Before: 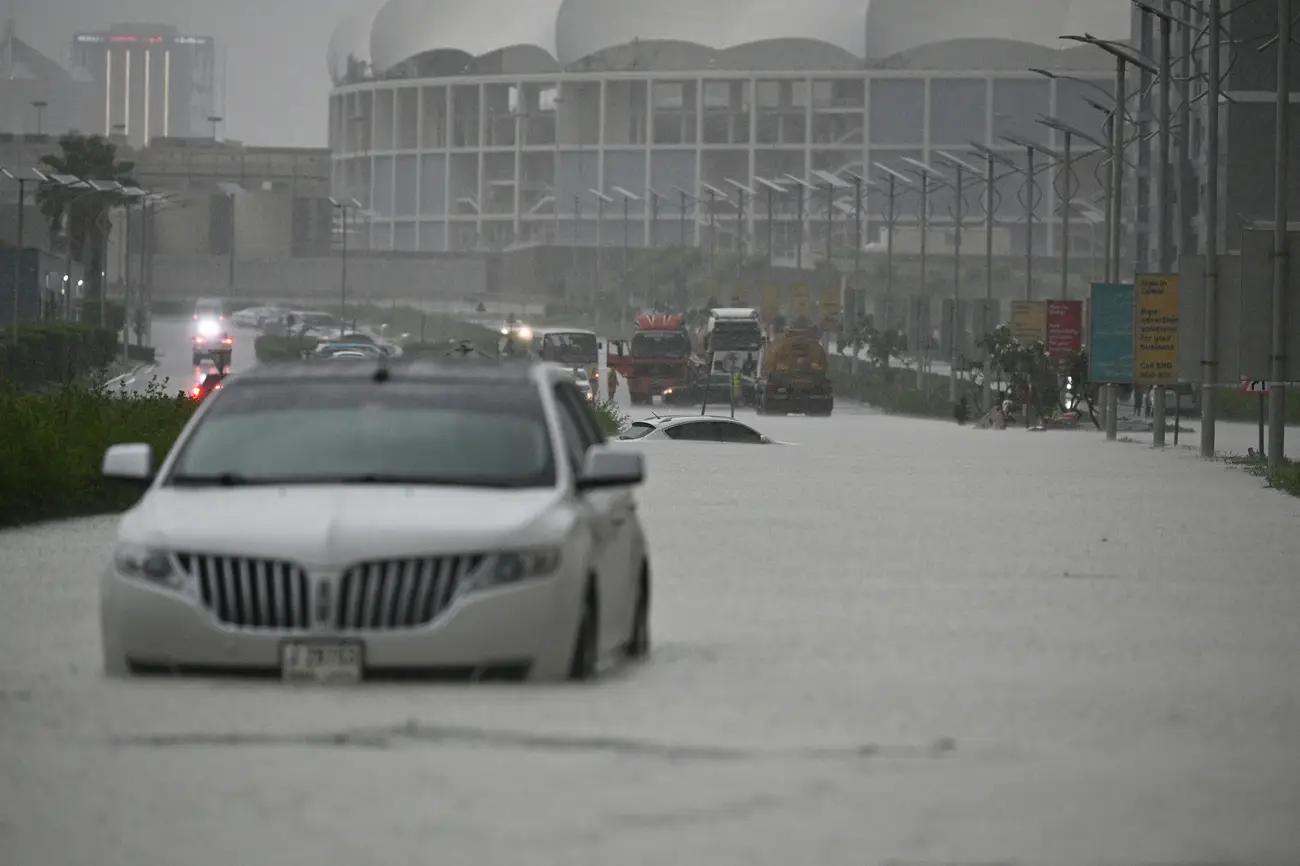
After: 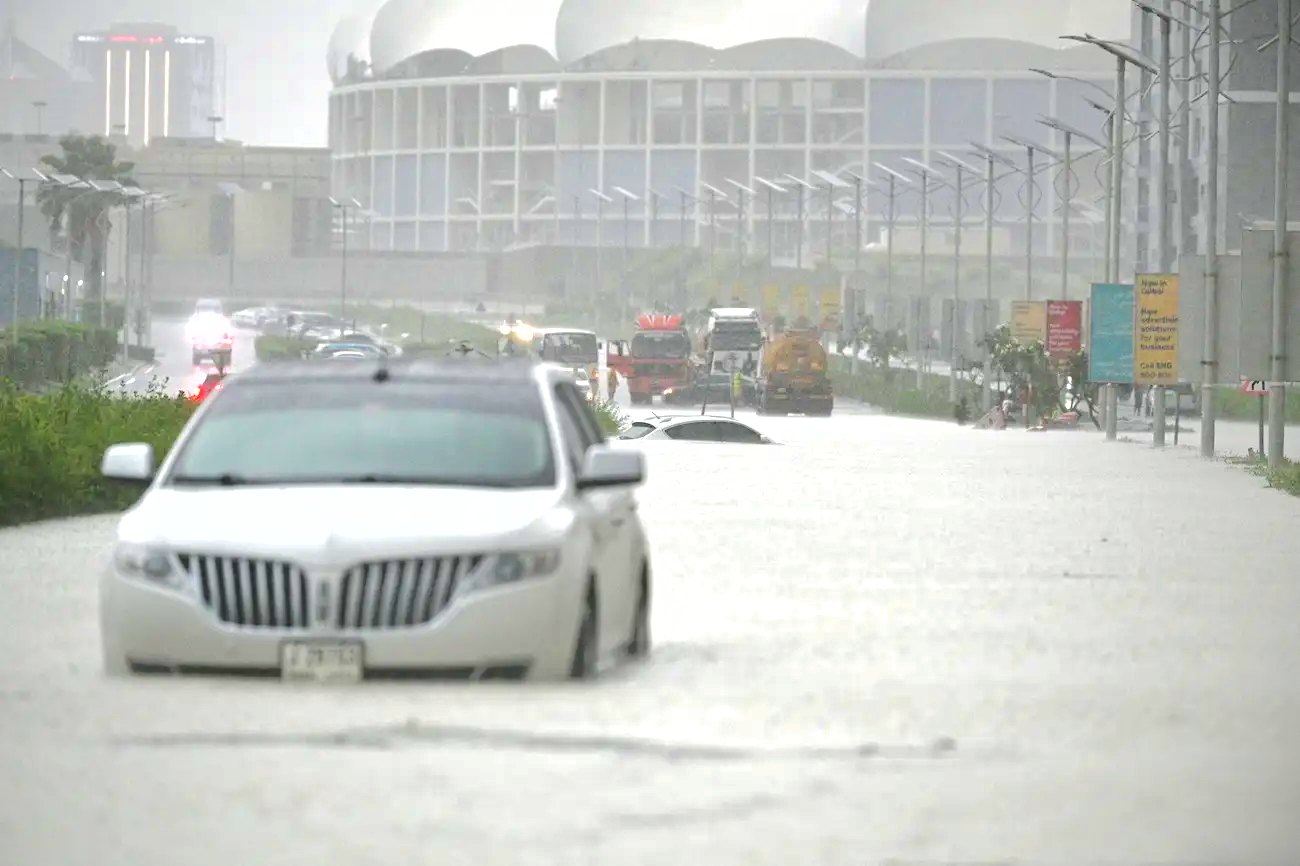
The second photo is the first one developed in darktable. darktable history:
tone equalizer: -7 EV 0.161 EV, -6 EV 0.624 EV, -5 EV 1.13 EV, -4 EV 1.36 EV, -3 EV 1.16 EV, -2 EV 0.6 EV, -1 EV 0.146 EV, edges refinement/feathering 500, mask exposure compensation -1.57 EV, preserve details no
vignetting: fall-off start 100.8%, center (-0.076, 0.06), dithering 8-bit output
exposure: black level correction 0, exposure 1.339 EV, compensate exposure bias true, compensate highlight preservation false
shadows and highlights: on, module defaults
